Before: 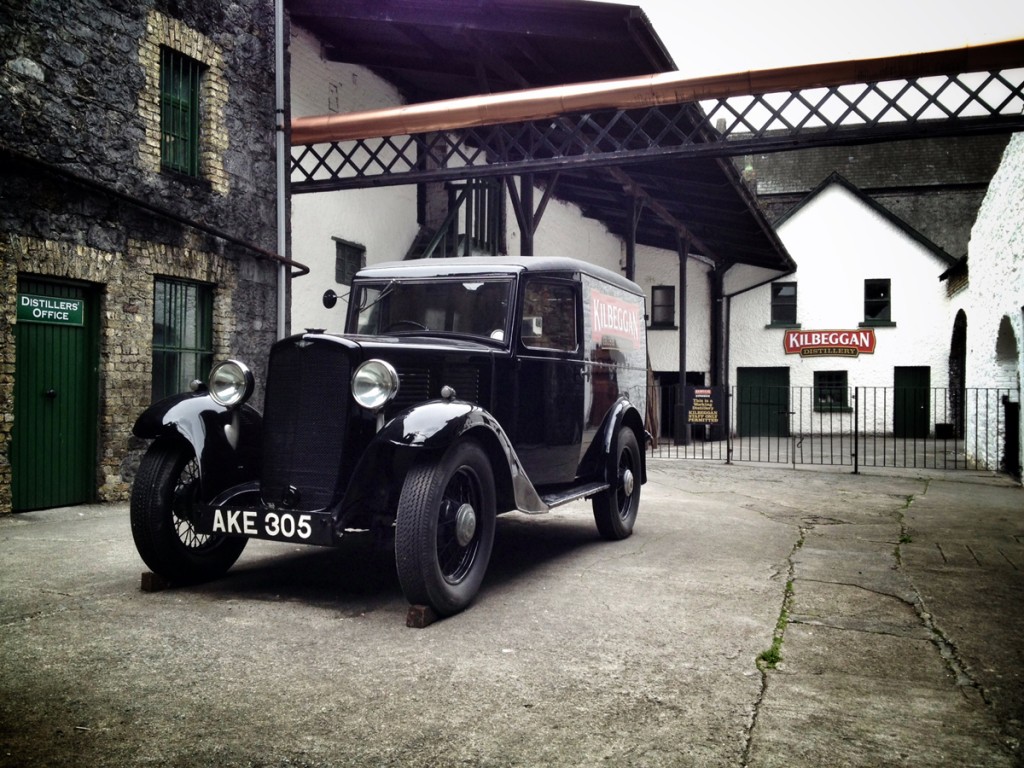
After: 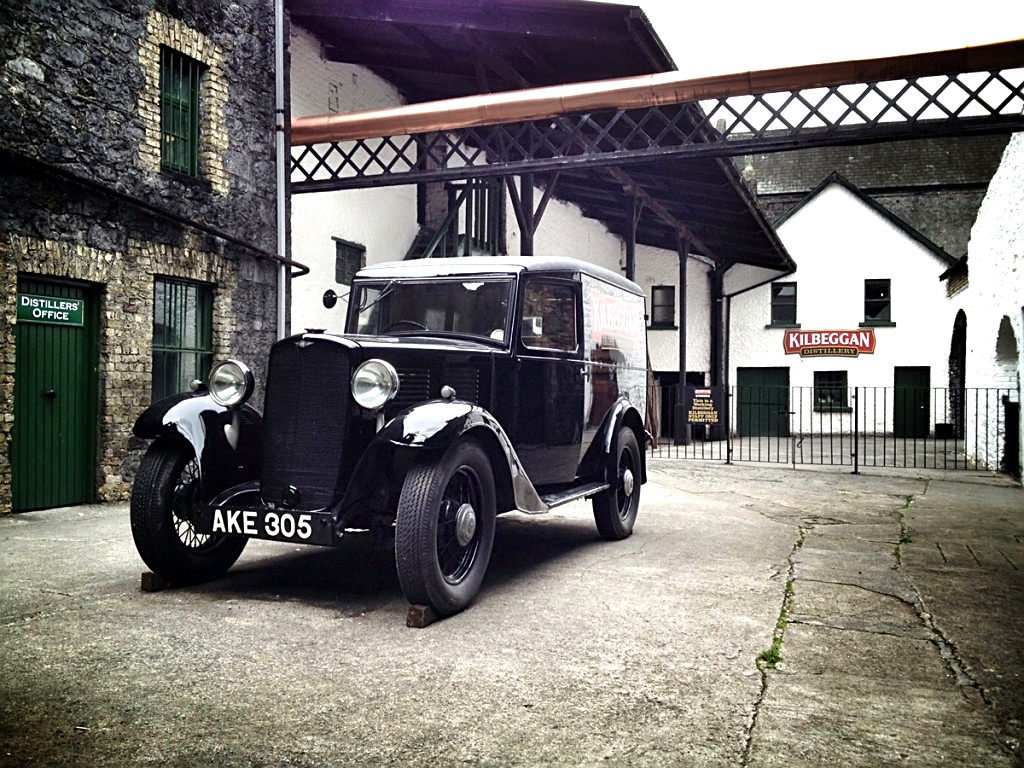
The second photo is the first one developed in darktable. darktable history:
exposure: exposure 0.566 EV, compensate highlight preservation false
sharpen: on, module defaults
